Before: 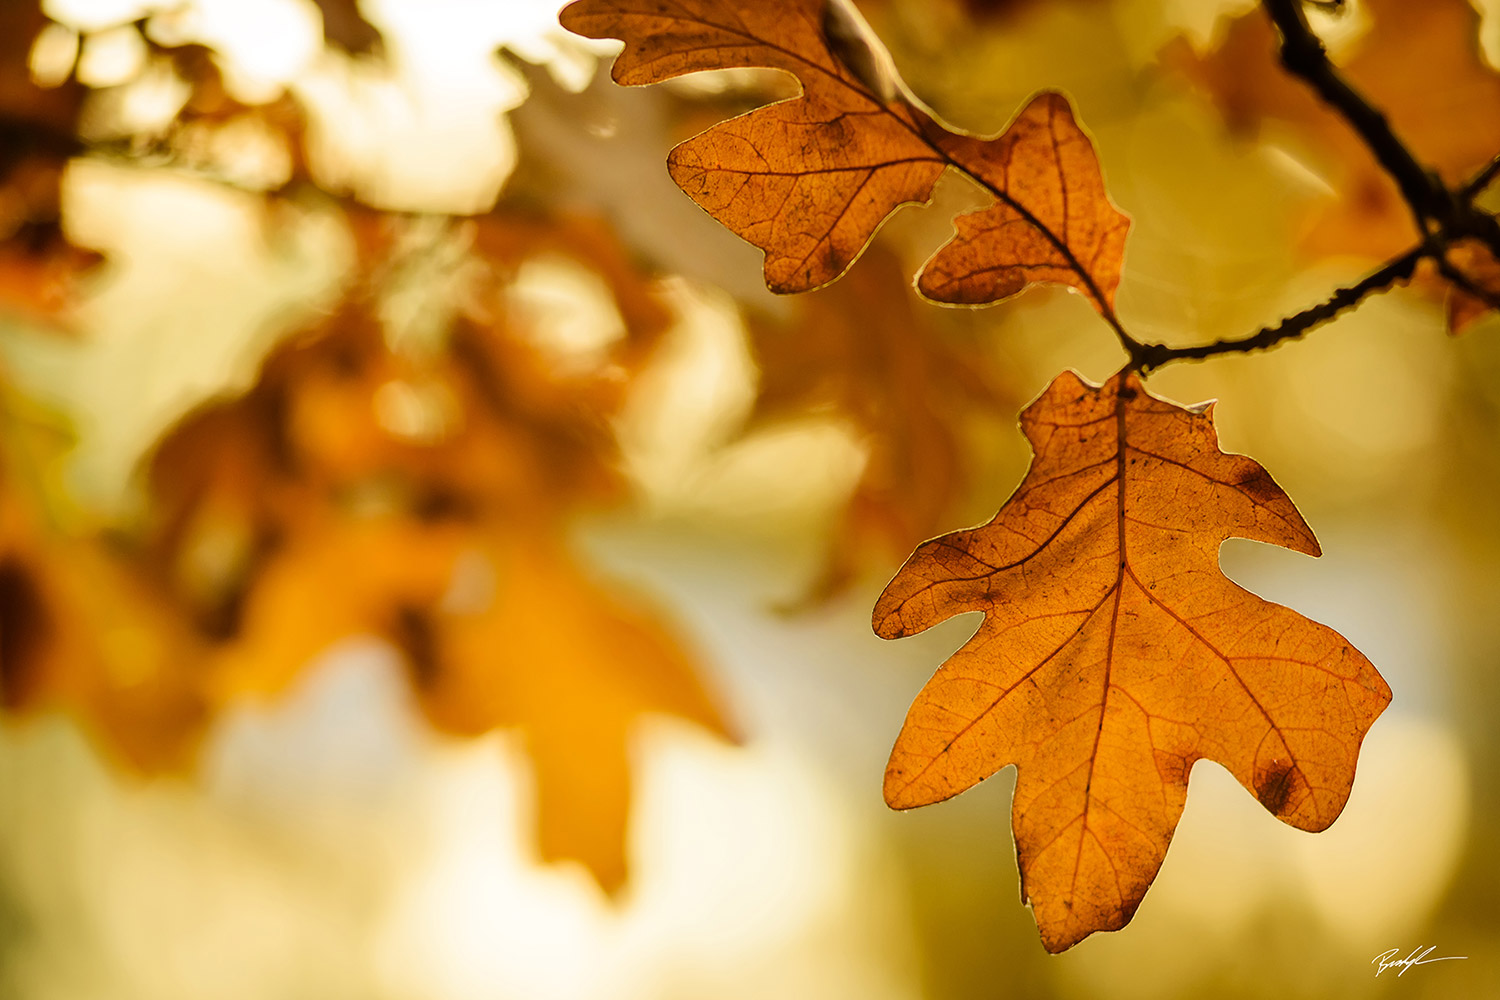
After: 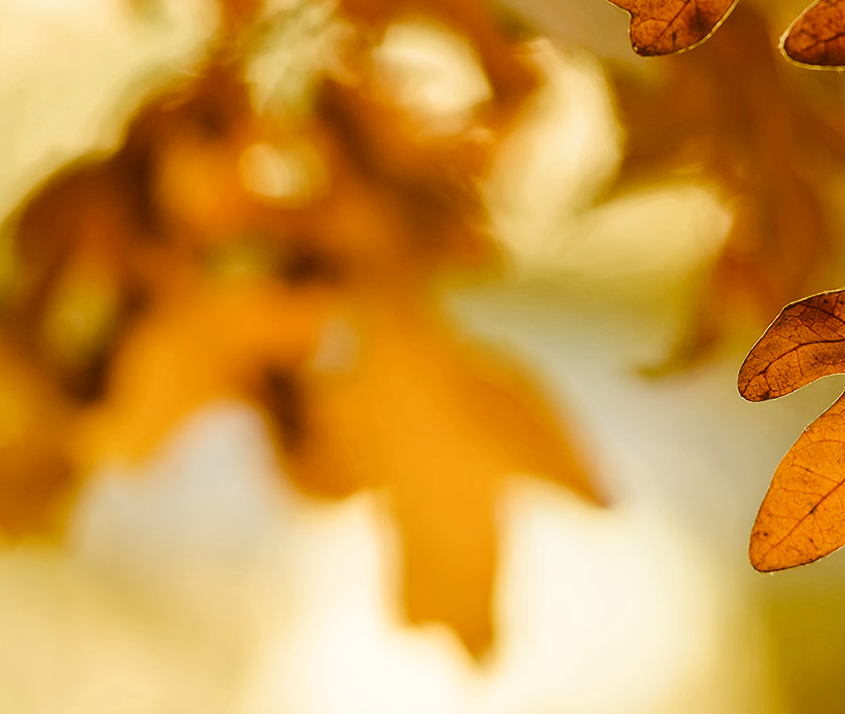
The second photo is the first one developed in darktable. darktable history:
crop: left 8.966%, top 23.852%, right 34.699%, bottom 4.703%
color balance rgb: perceptual saturation grading › global saturation 20%, perceptual saturation grading › highlights -25%, perceptual saturation grading › shadows 25%
